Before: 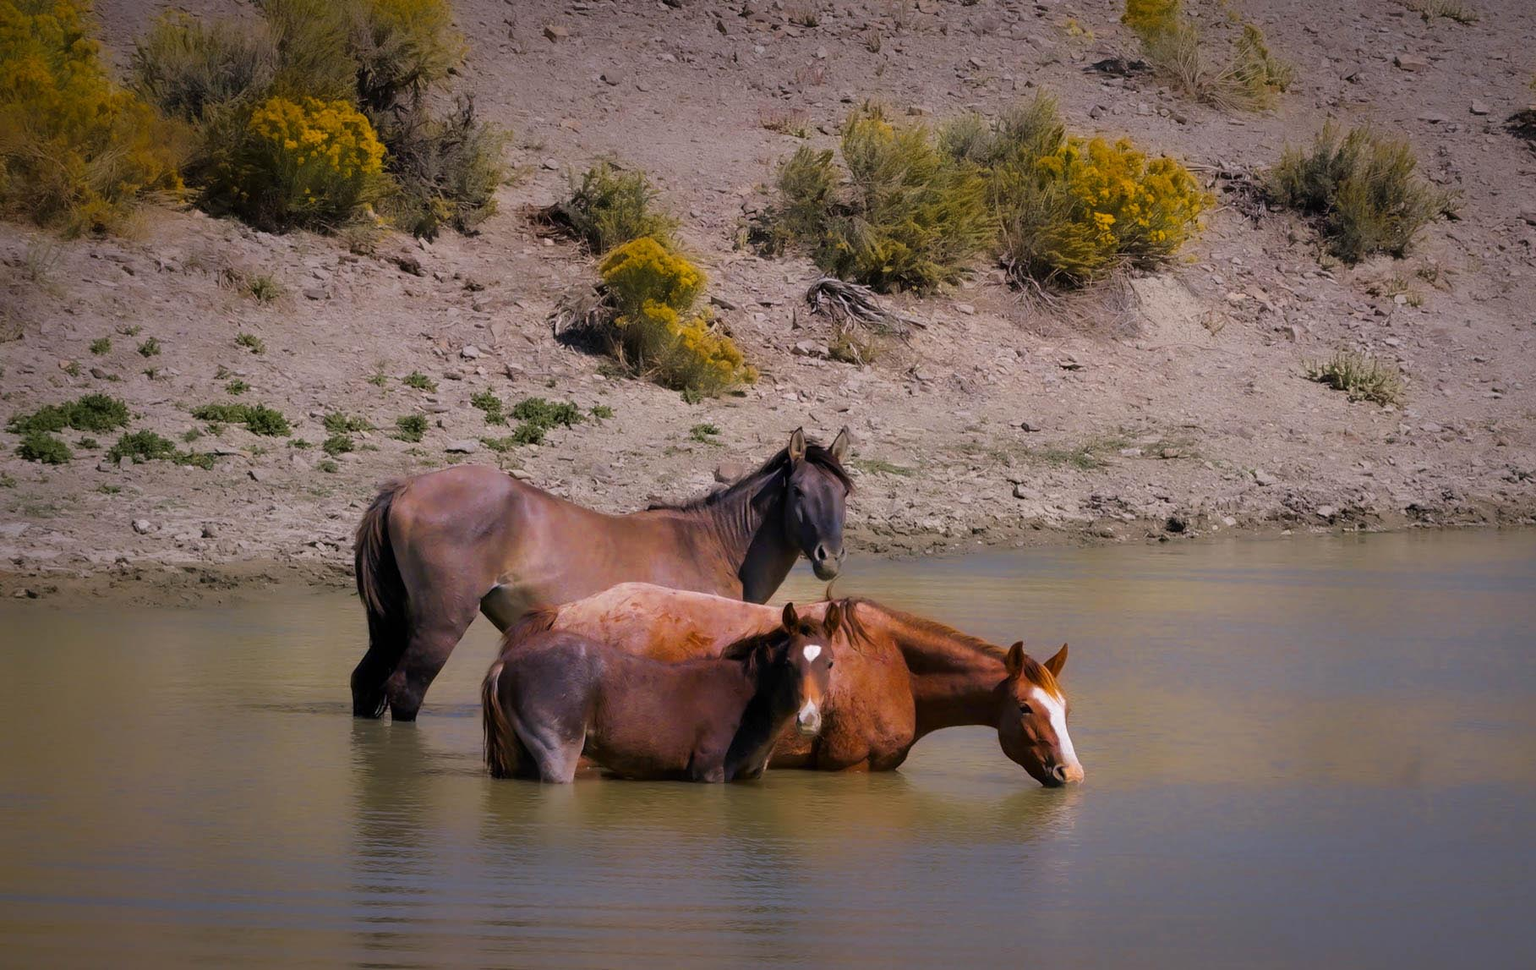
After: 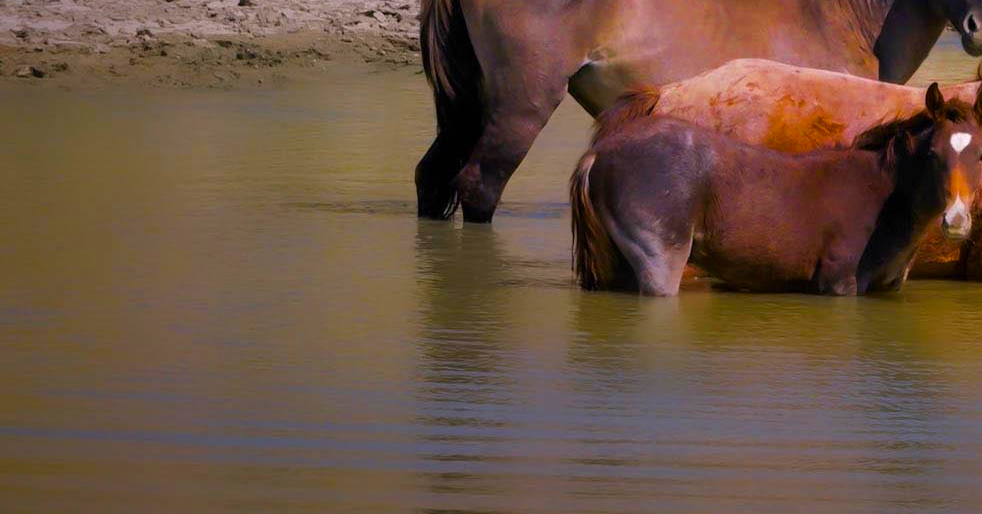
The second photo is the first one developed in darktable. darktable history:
color balance rgb: perceptual saturation grading › global saturation 33.231%, global vibrance 20%
crop and rotate: top 54.982%, right 45.902%, bottom 0.161%
